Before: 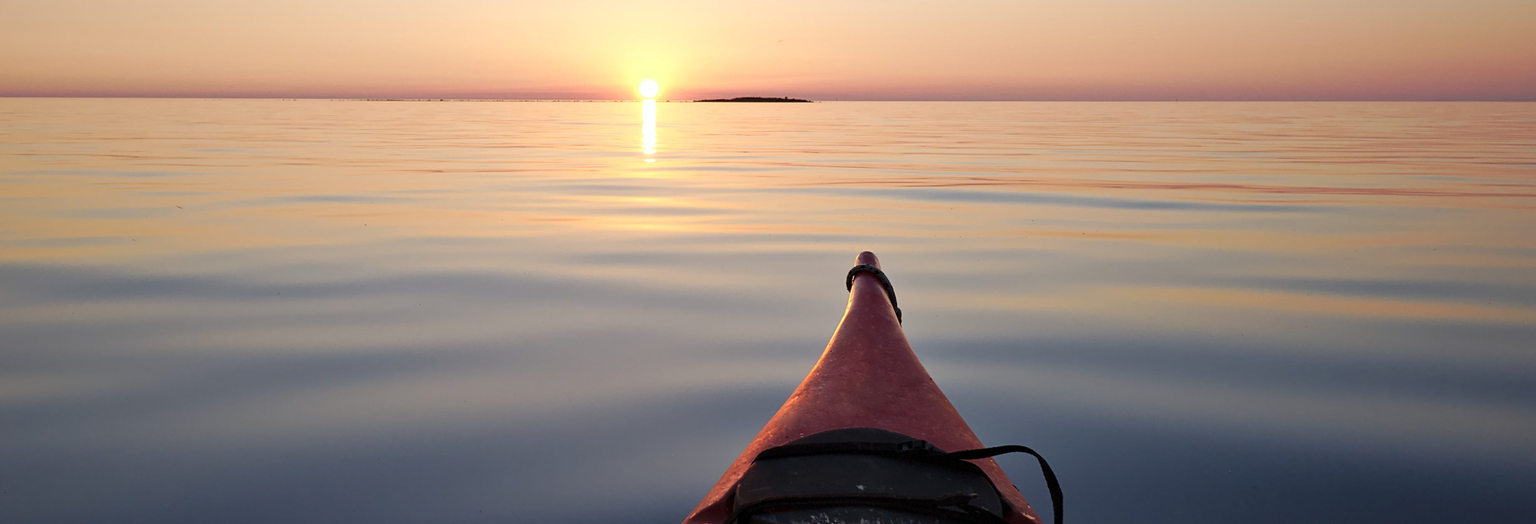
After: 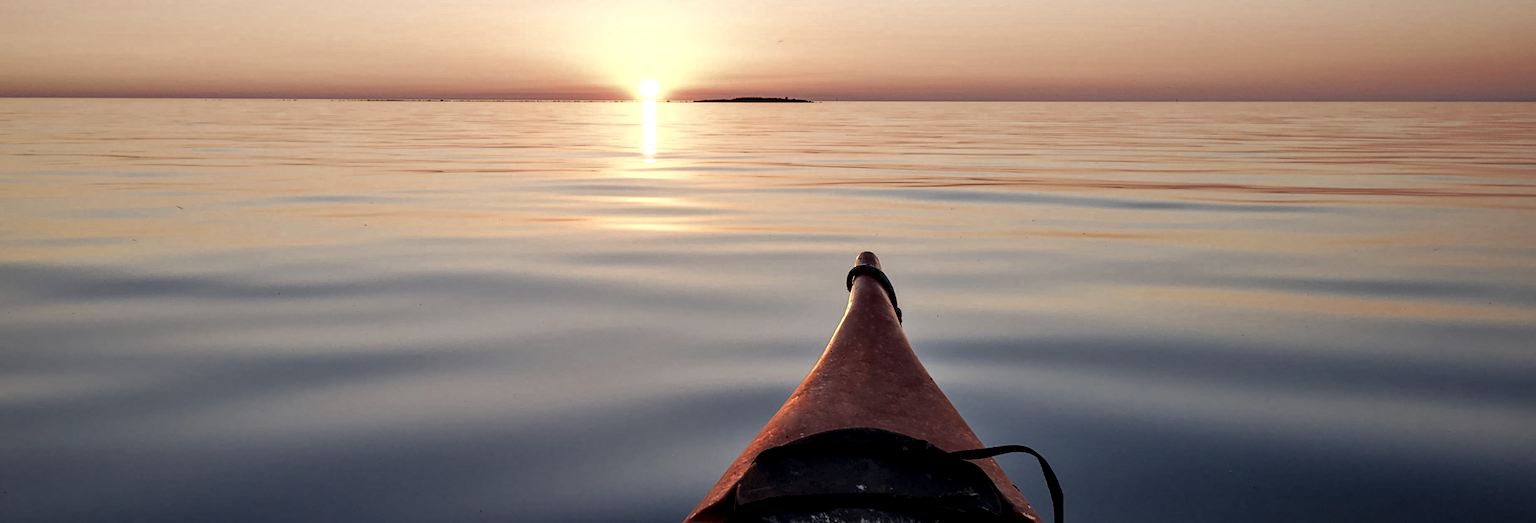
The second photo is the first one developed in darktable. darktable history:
color zones: curves: ch0 [(0, 0.5) (0.125, 0.4) (0.25, 0.5) (0.375, 0.4) (0.5, 0.4) (0.625, 0.35) (0.75, 0.35) (0.875, 0.5)]; ch1 [(0, 0.35) (0.125, 0.45) (0.25, 0.35) (0.375, 0.35) (0.5, 0.35) (0.625, 0.35) (0.75, 0.45) (0.875, 0.35)]; ch2 [(0, 0.6) (0.125, 0.5) (0.25, 0.5) (0.375, 0.6) (0.5, 0.6) (0.625, 0.5) (0.75, 0.5) (0.875, 0.5)]
local contrast: highlights 60%, shadows 60%, detail 160%
